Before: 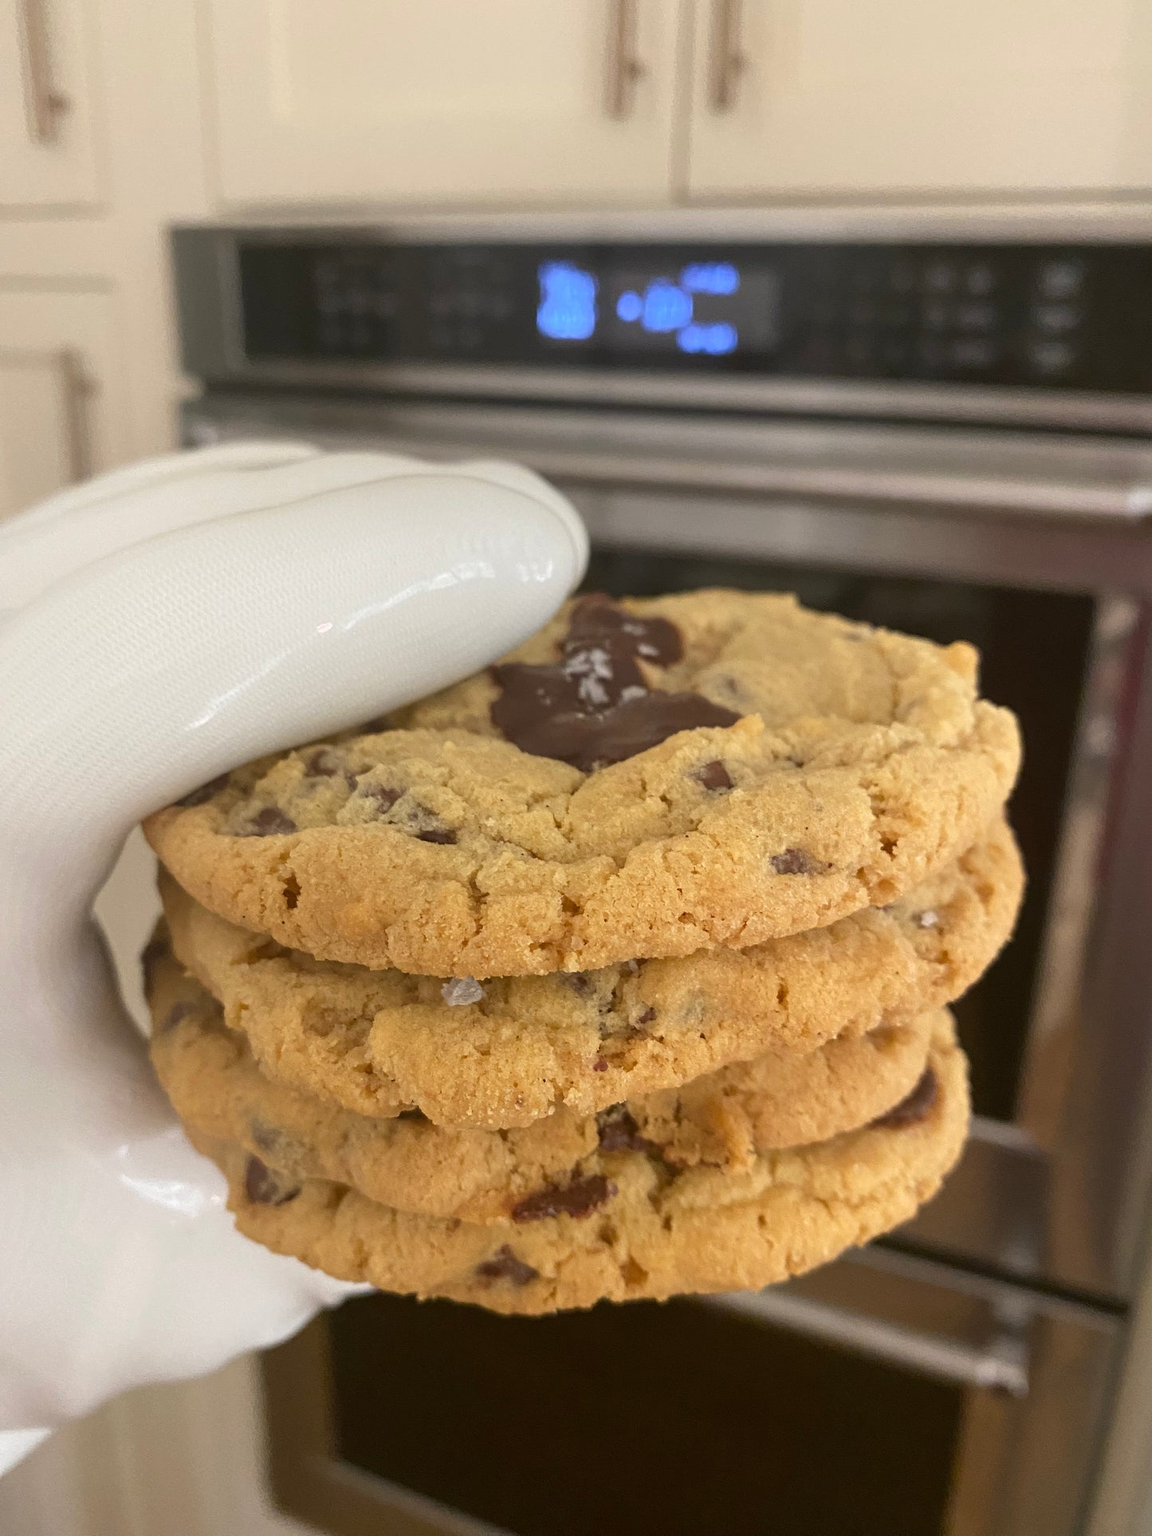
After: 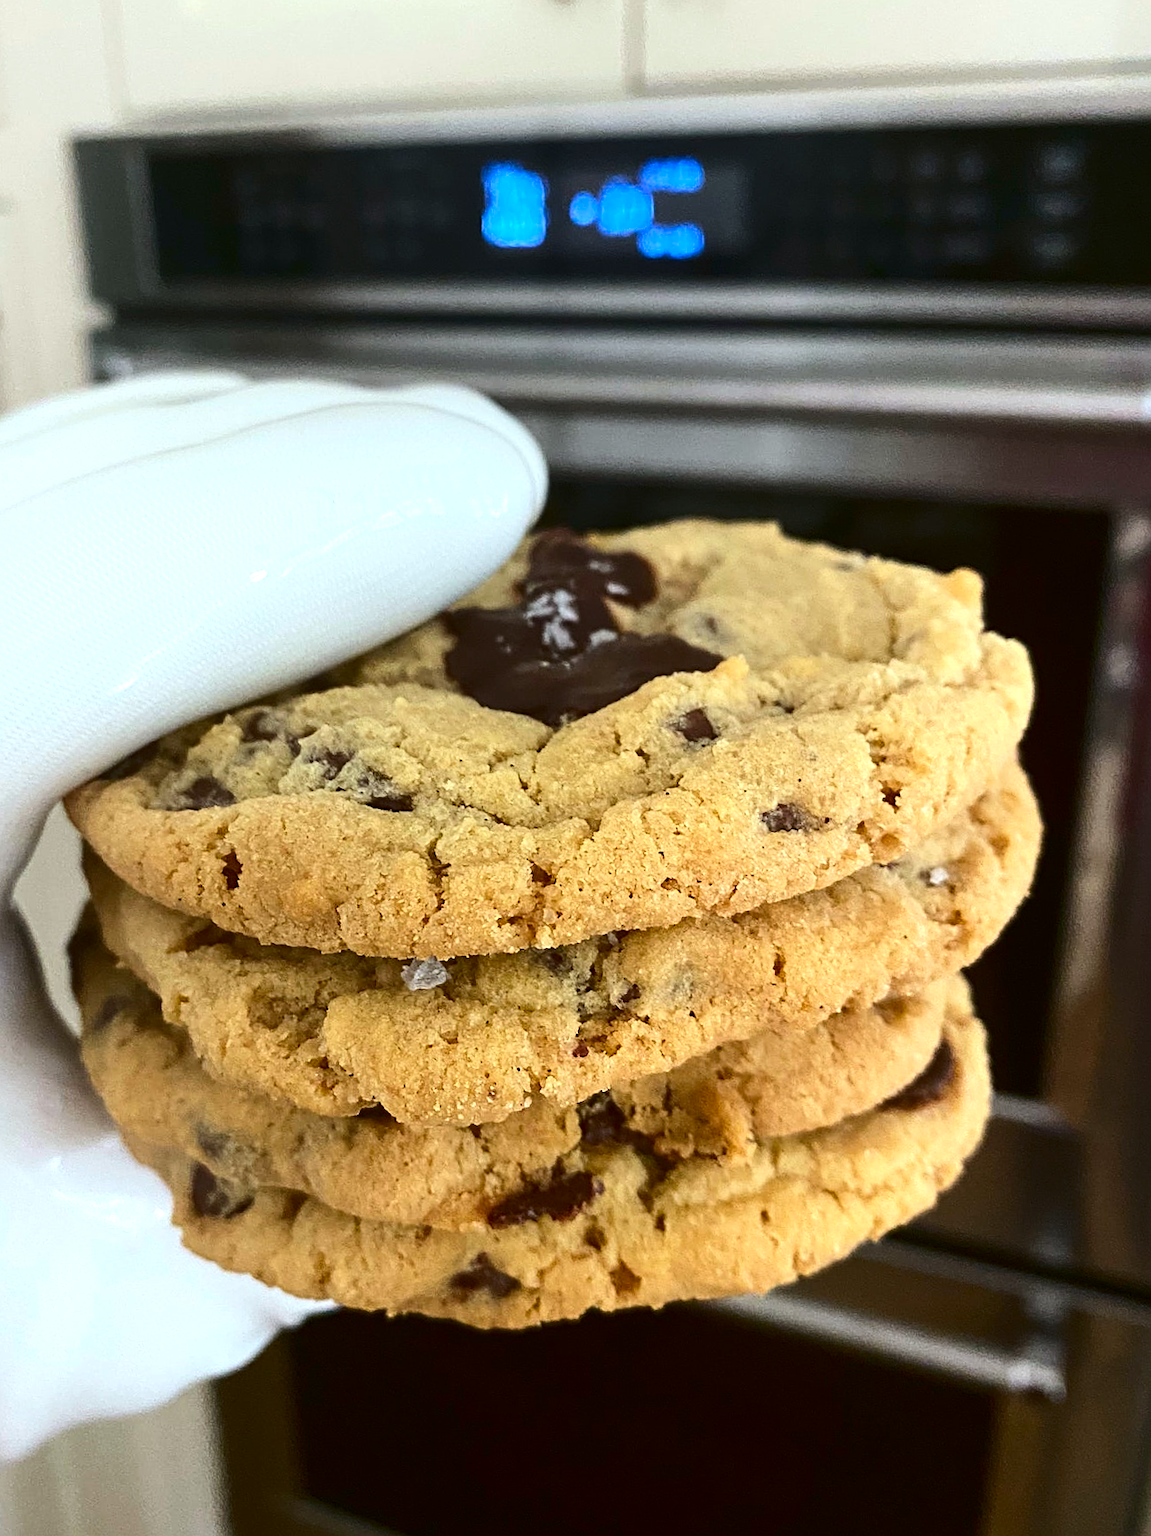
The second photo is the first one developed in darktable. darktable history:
tone equalizer: -8 EV -0.417 EV, -7 EV -0.389 EV, -6 EV -0.333 EV, -5 EV -0.222 EV, -3 EV 0.222 EV, -2 EV 0.333 EV, -1 EV 0.389 EV, +0 EV 0.417 EV, edges refinement/feathering 500, mask exposure compensation -1.57 EV, preserve details no
levels: levels [0, 0.492, 0.984]
exposure: black level correction 0, compensate exposure bias true, compensate highlight preservation false
crop and rotate: angle 1.96°, left 5.673%, top 5.673%
color calibration: illuminant F (fluorescent), F source F9 (Cool White Deluxe 4150 K) – high CRI, x 0.374, y 0.373, temperature 4158.34 K
contrast brightness saturation: contrast 0.21, brightness -0.11, saturation 0.21
sharpen: on, module defaults
